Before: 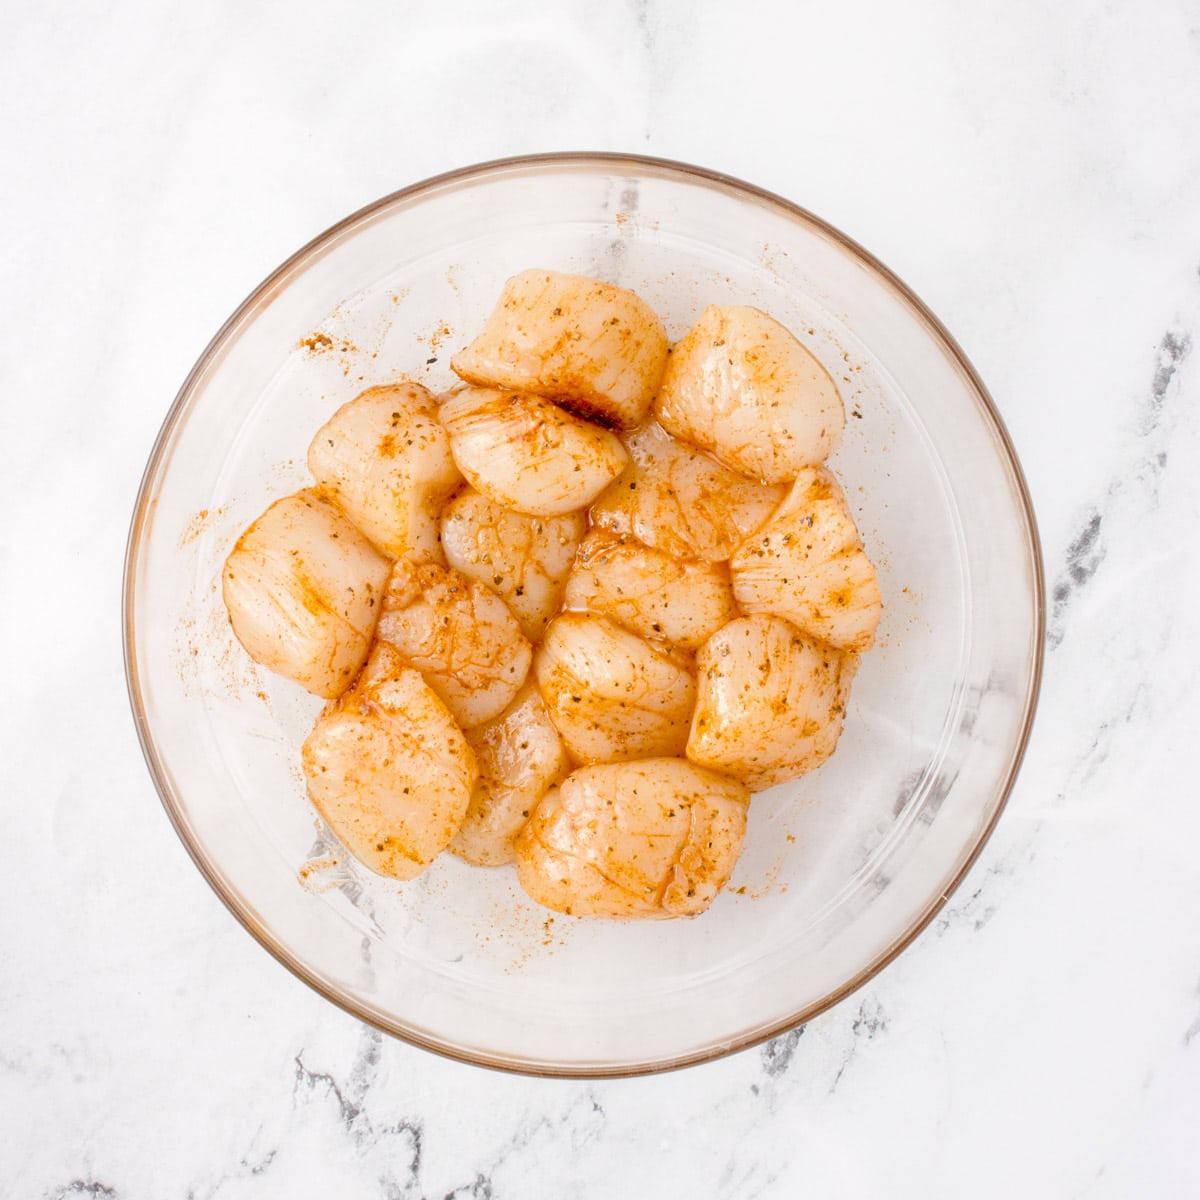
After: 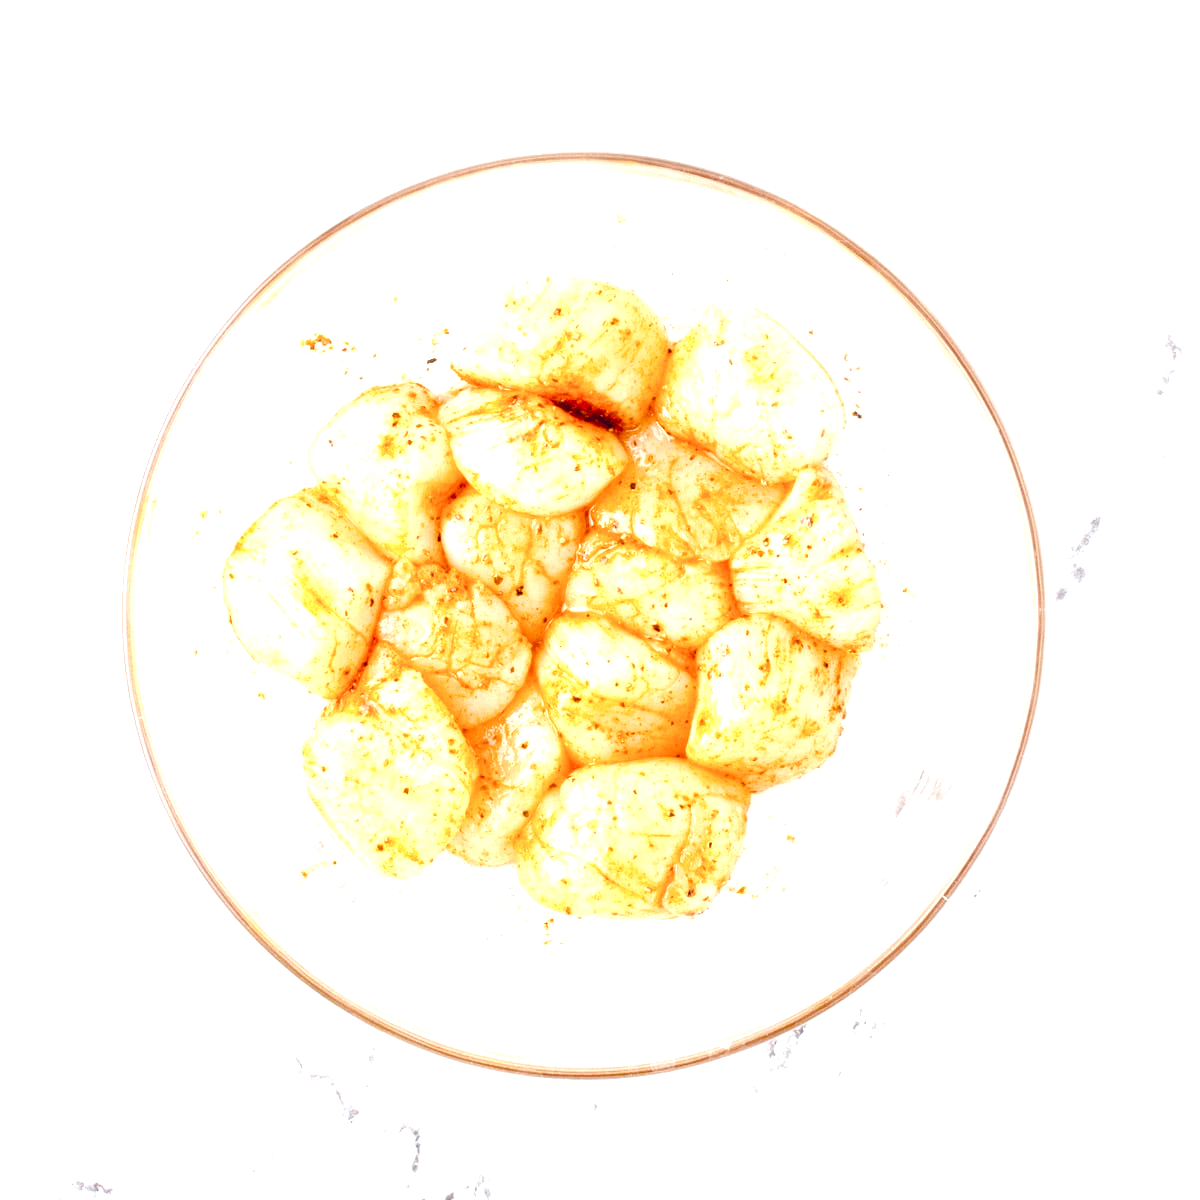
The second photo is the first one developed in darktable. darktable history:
exposure: black level correction 0, exposure 1.2 EV, compensate highlight preservation false
color balance rgb: global offset › chroma 0.096%, global offset › hue 251.33°, perceptual saturation grading › global saturation 20%, perceptual saturation grading › highlights -25.76%, perceptual saturation grading › shadows 50.563%
tone equalizer: edges refinement/feathering 500, mask exposure compensation -1.57 EV, preserve details guided filter
